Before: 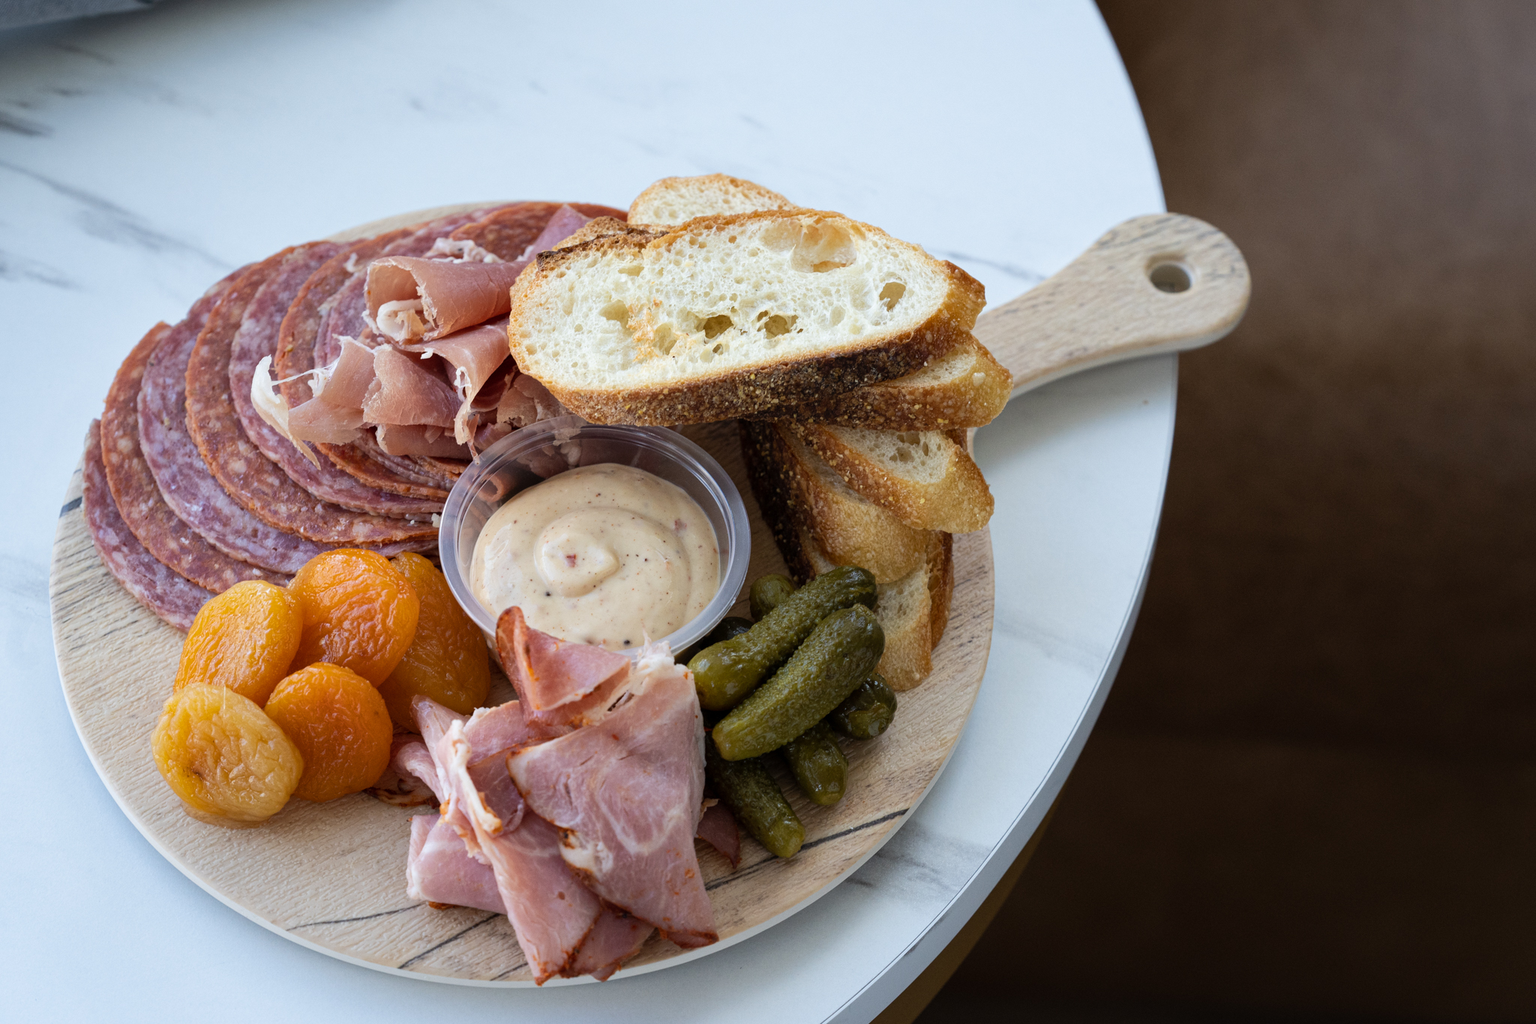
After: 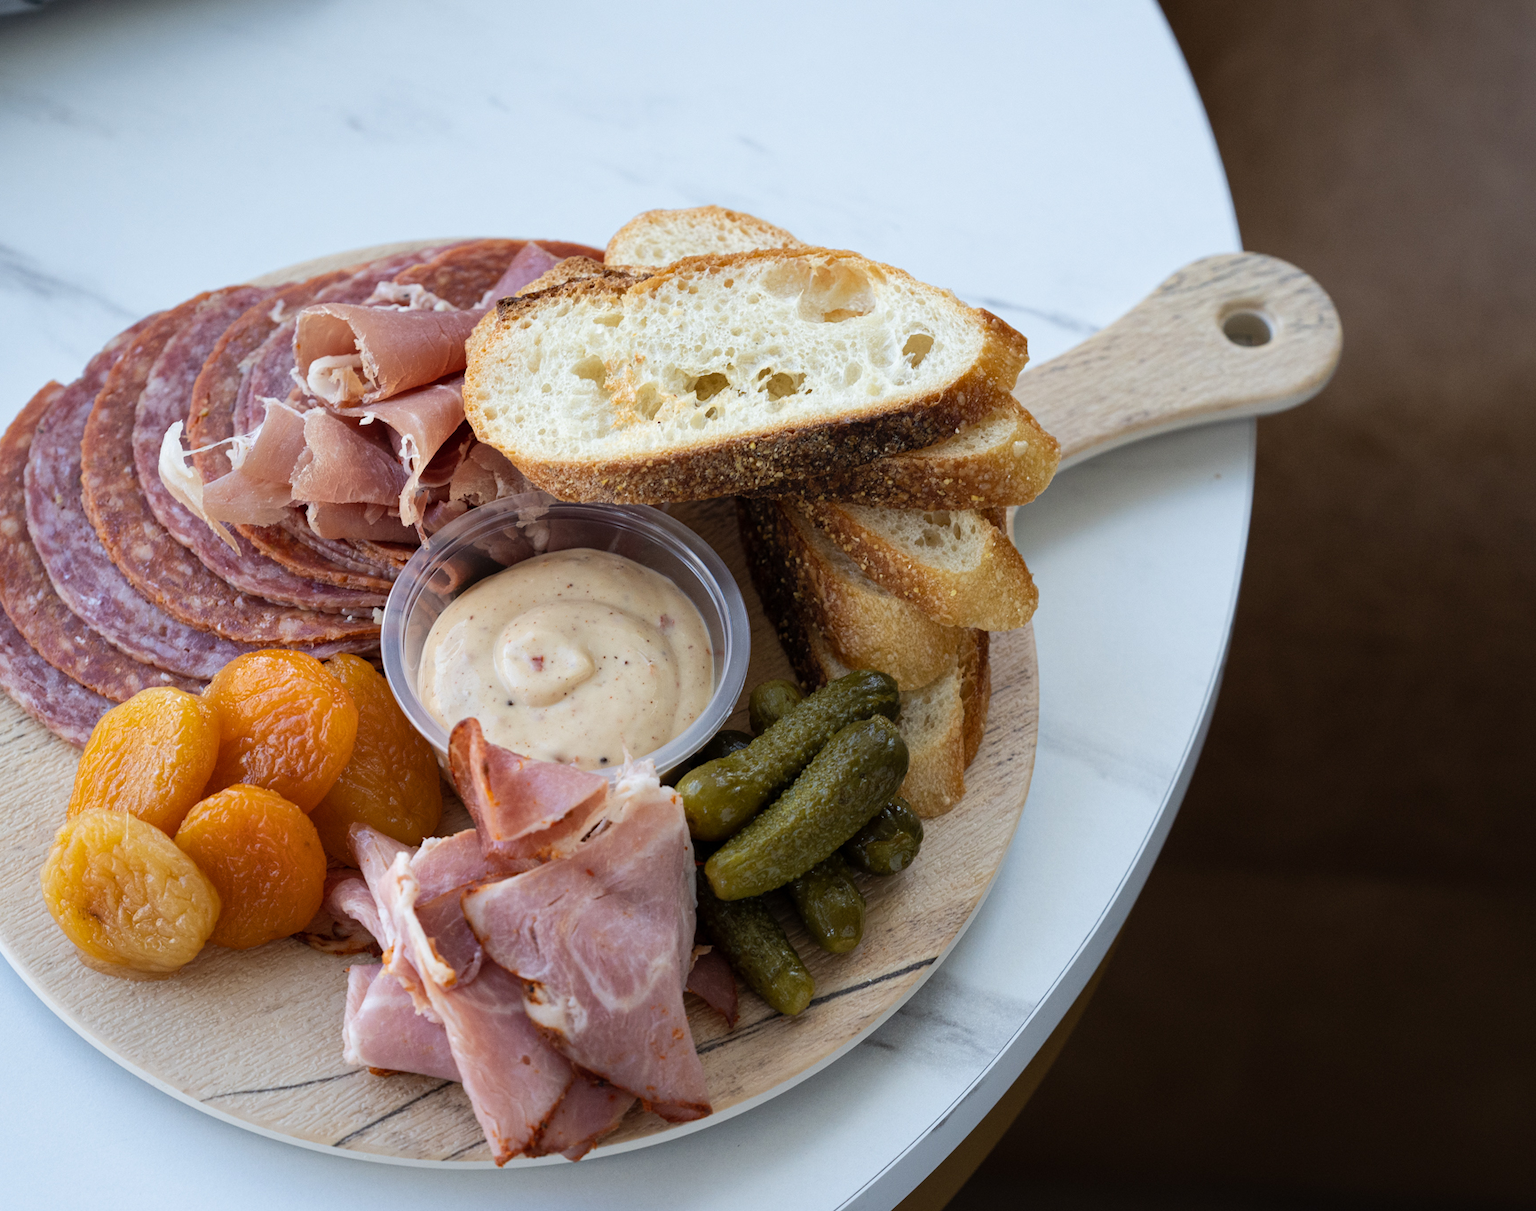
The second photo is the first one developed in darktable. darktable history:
crop: left 7.652%, right 7.831%
